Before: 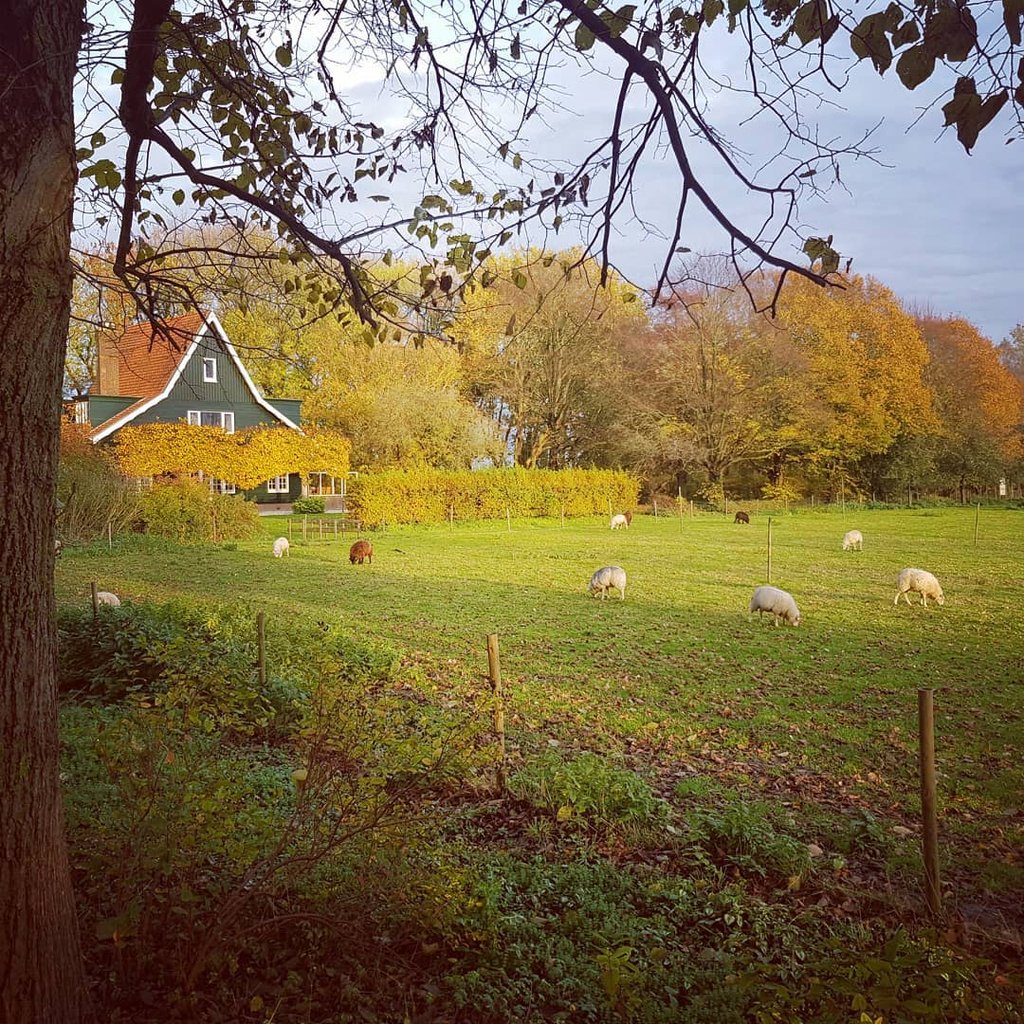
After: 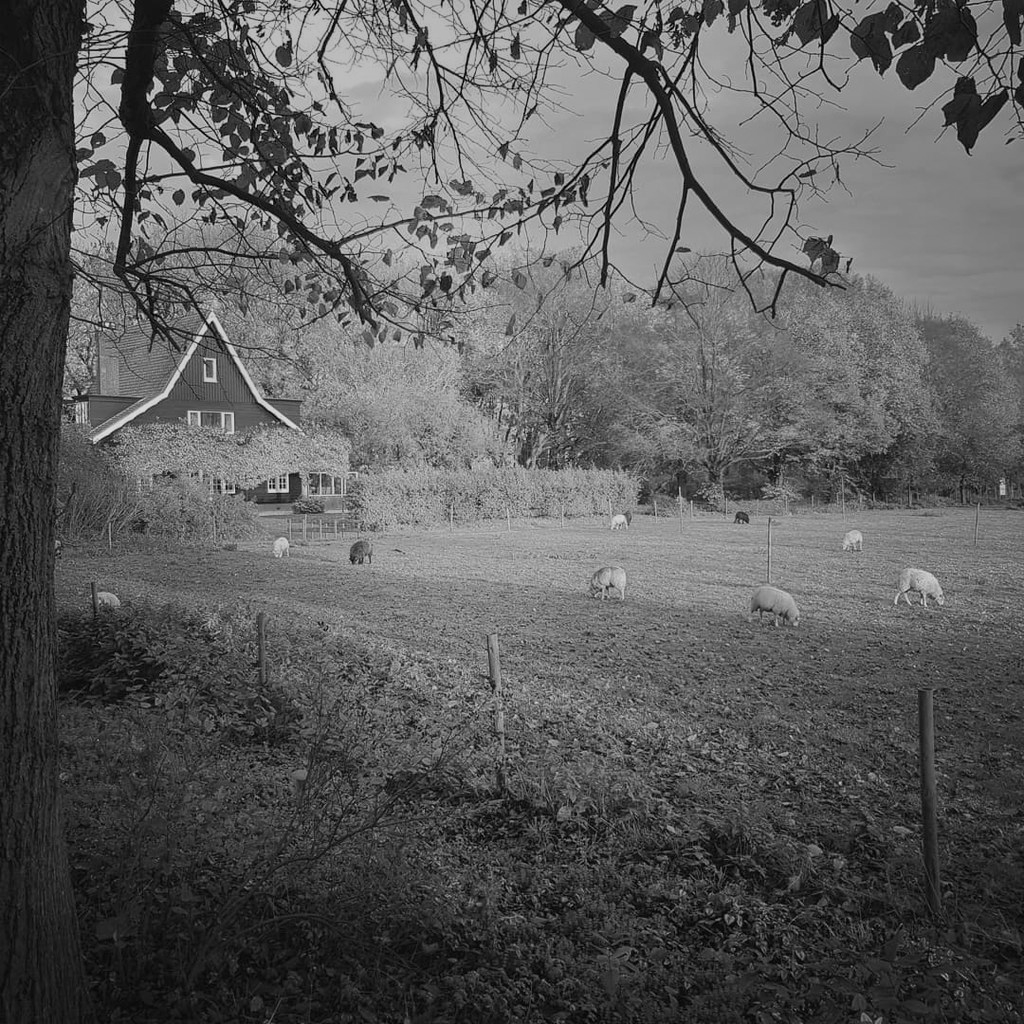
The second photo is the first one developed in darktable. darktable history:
color contrast: green-magenta contrast 0.85, blue-yellow contrast 1.25, unbound 0
monochrome: a 79.32, b 81.83, size 1.1
